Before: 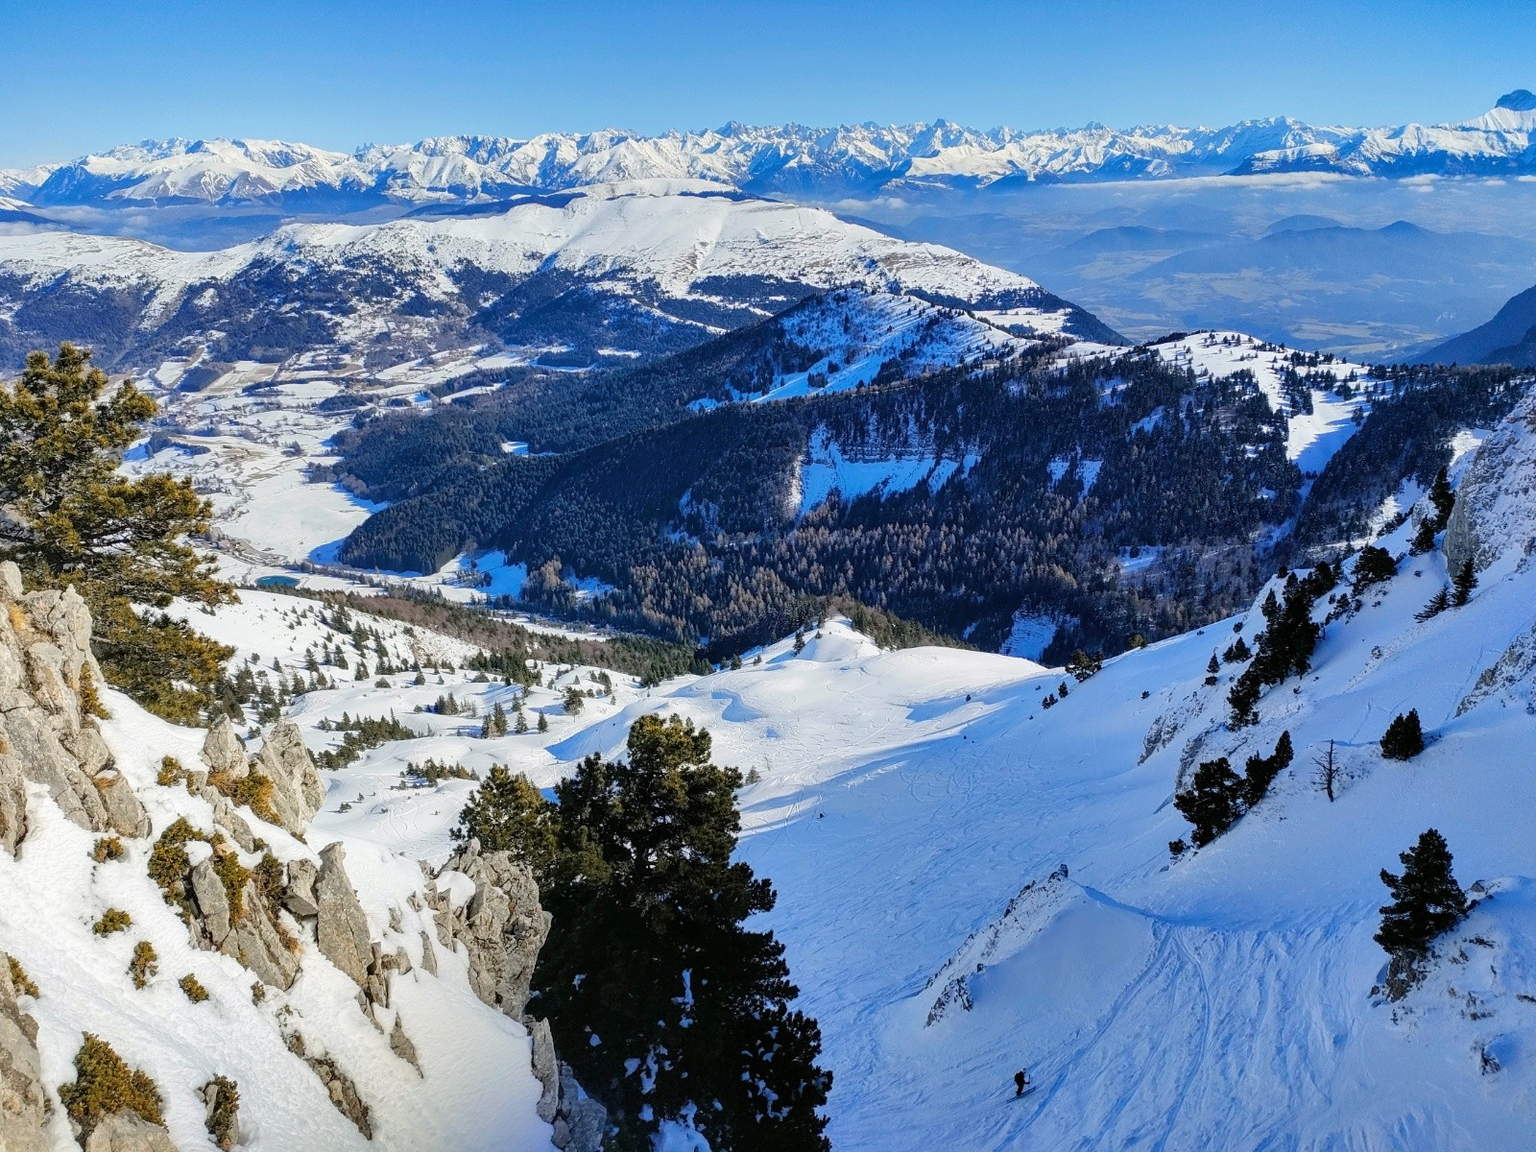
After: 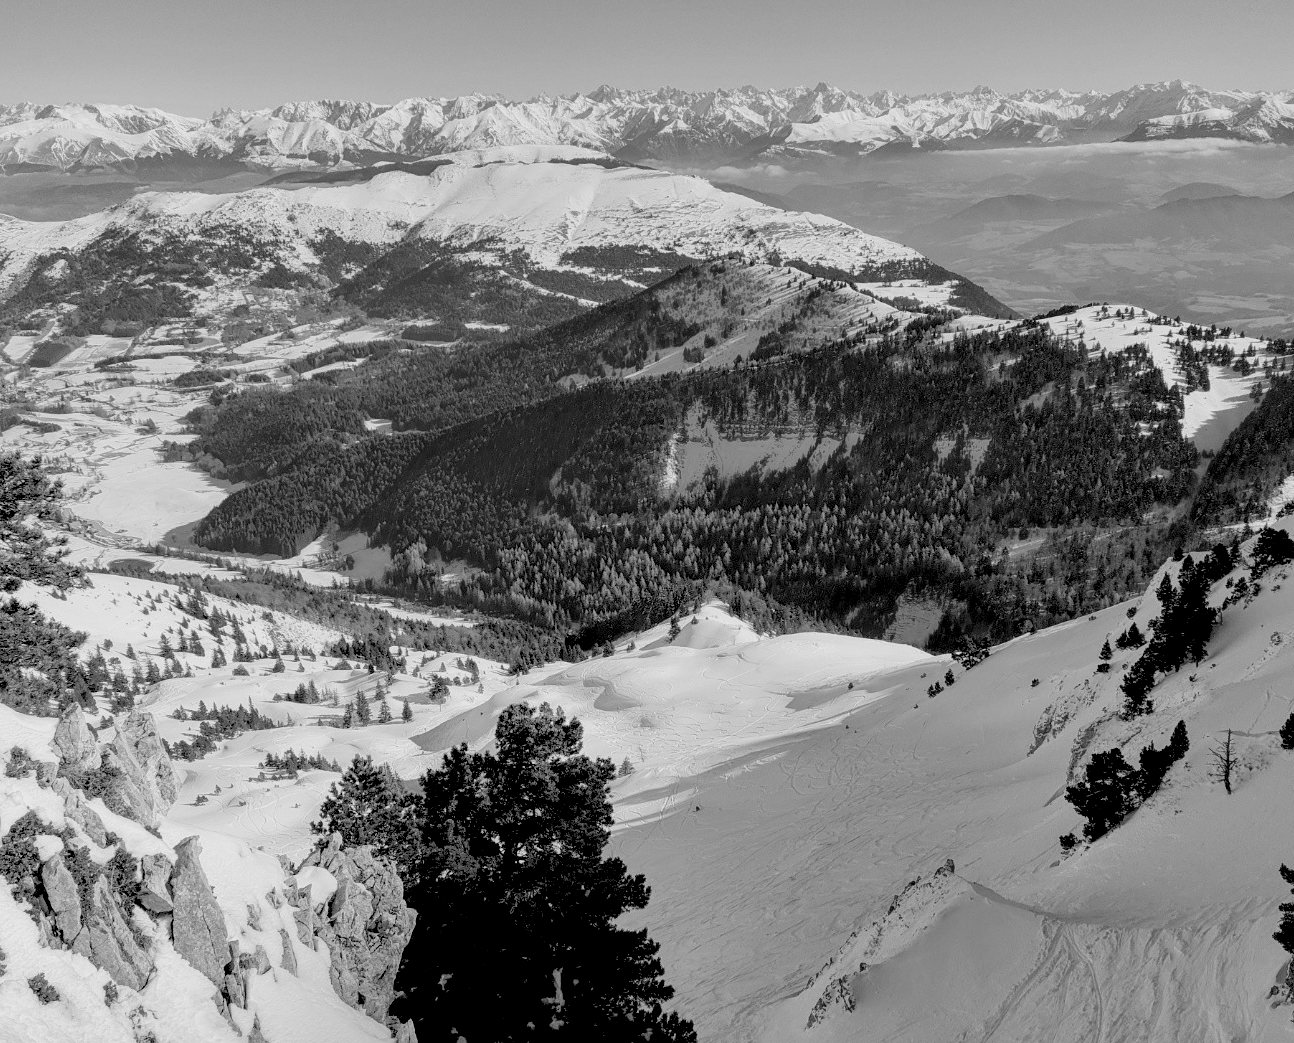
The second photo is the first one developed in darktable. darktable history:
crop: left 9.929%, top 3.475%, right 9.188%, bottom 9.529%
rgb levels: preserve colors sum RGB, levels [[0.038, 0.433, 0.934], [0, 0.5, 1], [0, 0.5, 1]]
monochrome: on, module defaults
